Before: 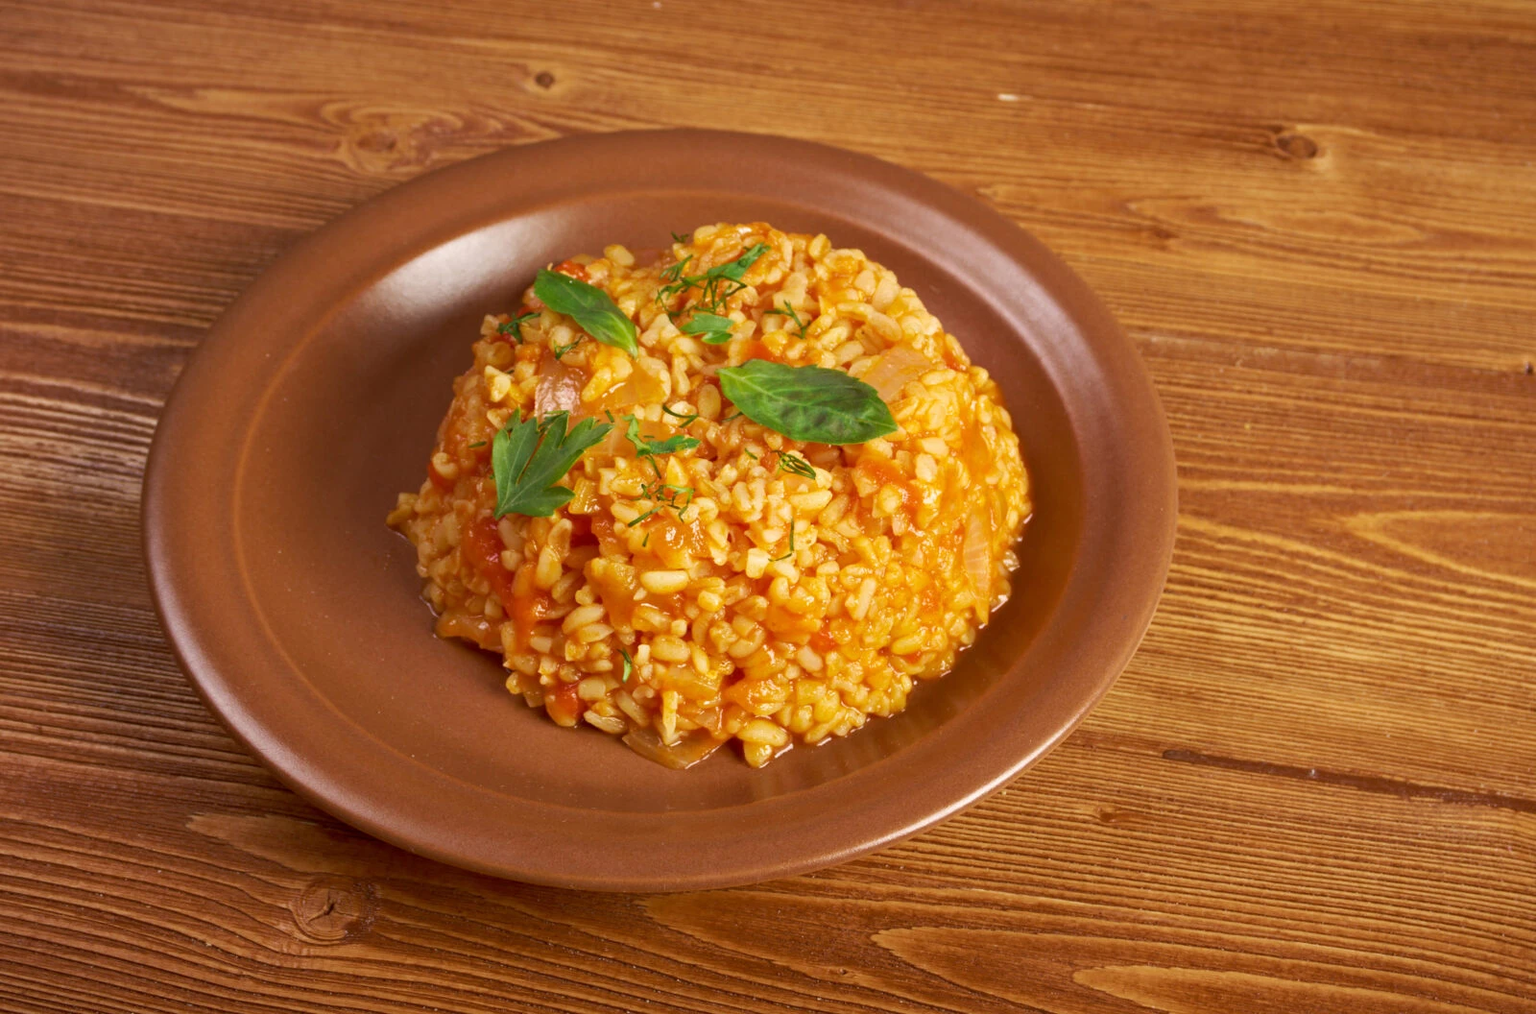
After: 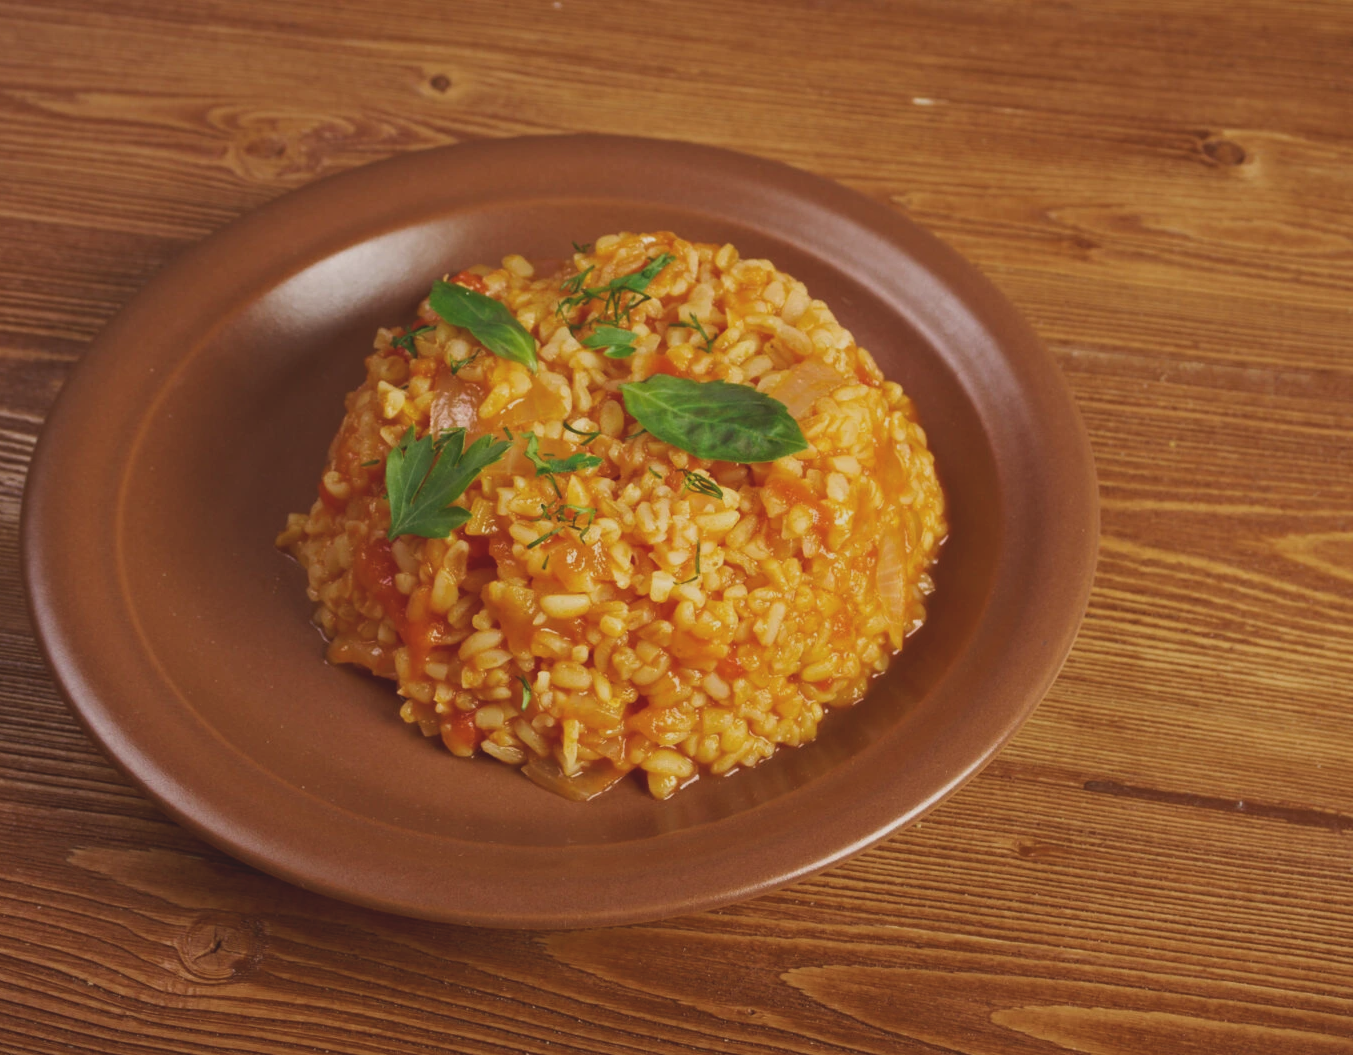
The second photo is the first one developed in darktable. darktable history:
crop: left 7.958%, right 7.464%
exposure: black level correction -0.015, exposure -0.505 EV, compensate highlight preservation false
